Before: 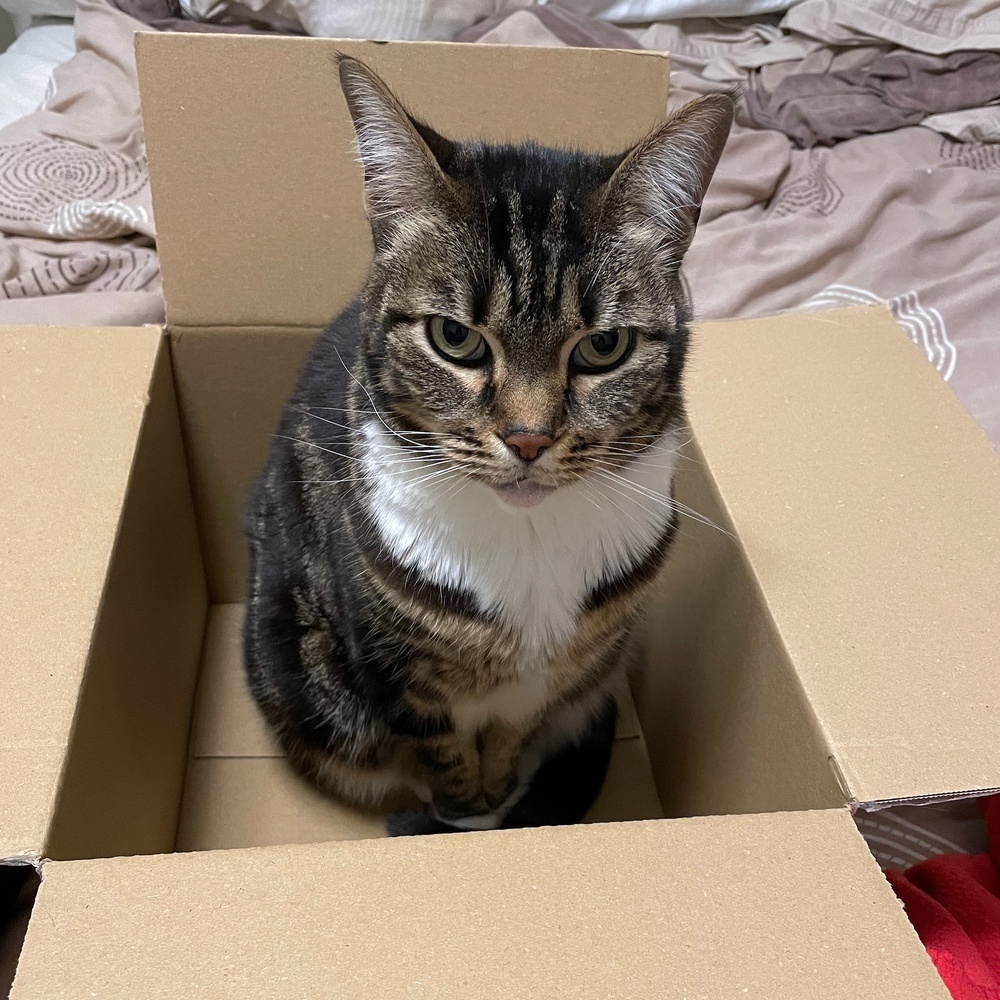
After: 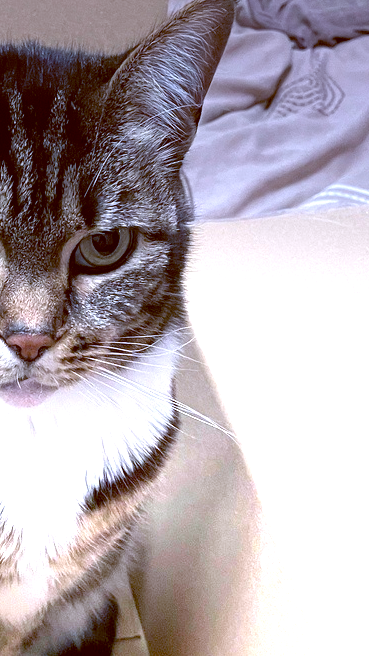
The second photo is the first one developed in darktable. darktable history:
color balance: lift [1, 1.015, 1.004, 0.985], gamma [1, 0.958, 0.971, 1.042], gain [1, 0.956, 0.977, 1.044]
crop and rotate: left 49.936%, top 10.094%, right 13.136%, bottom 24.256%
graduated density: density -3.9 EV
color calibration: illuminant as shot in camera, x 0.377, y 0.392, temperature 4169.3 K, saturation algorithm version 1 (2020)
